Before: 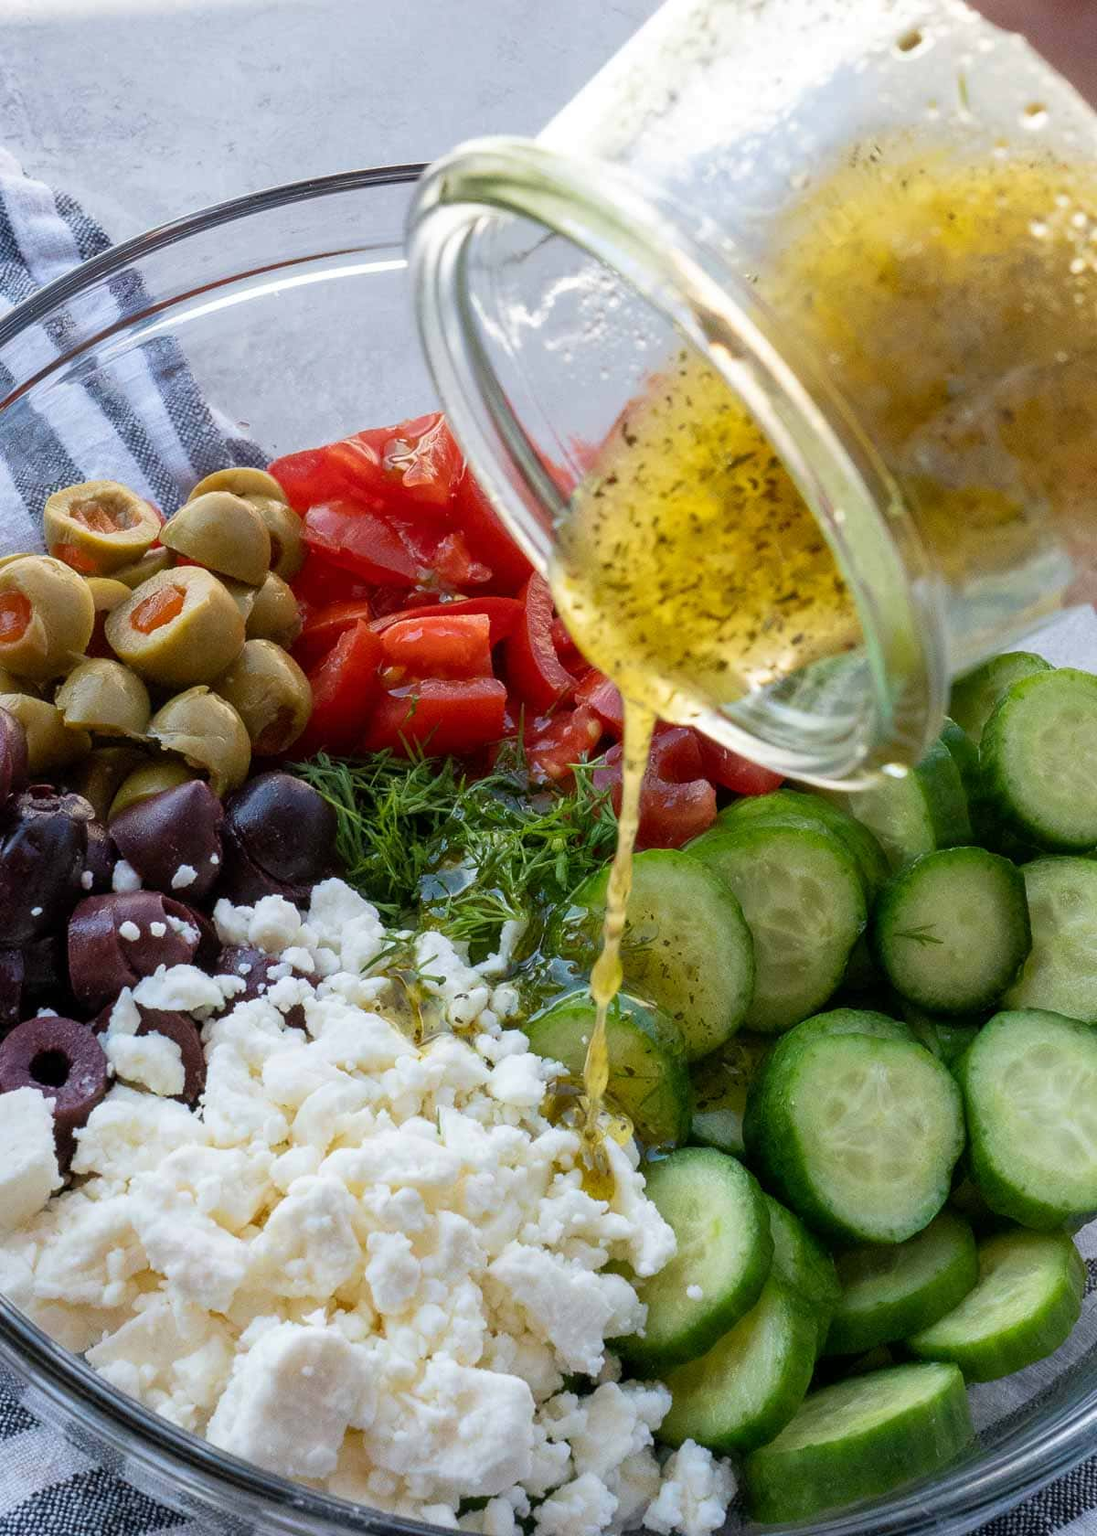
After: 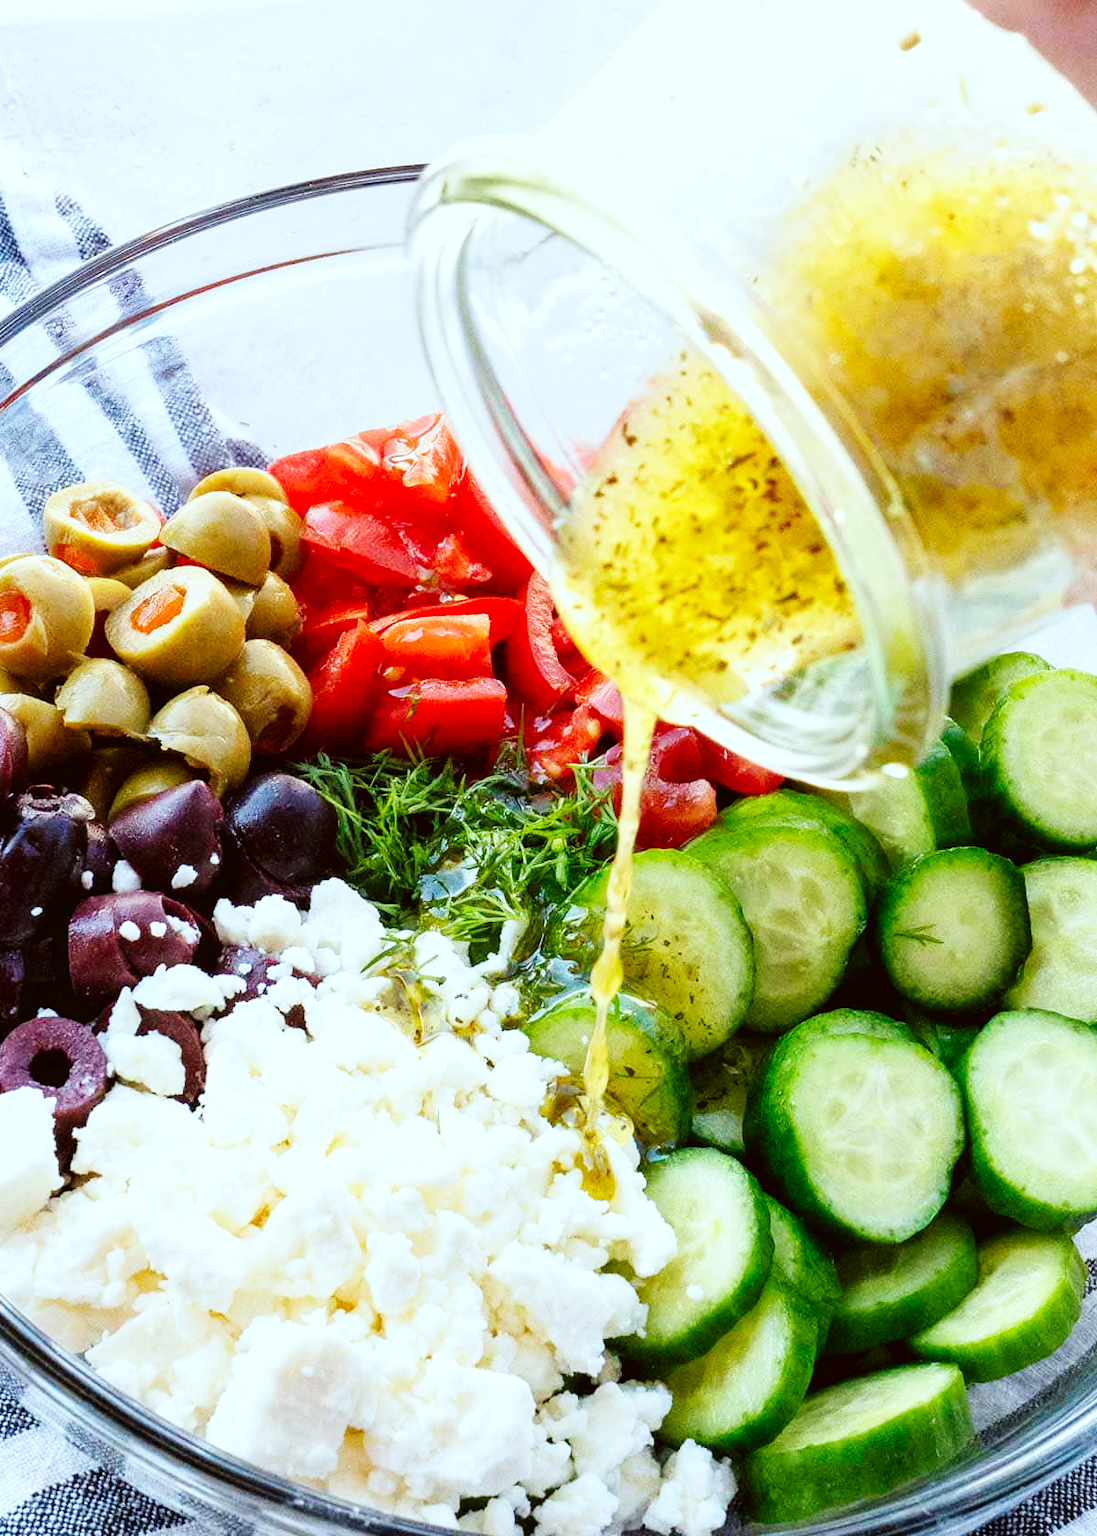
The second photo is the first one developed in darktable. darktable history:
color correction: highlights a* -4.98, highlights b* -3.76, shadows a* 3.83, shadows b* 4.08
base curve: curves: ch0 [(0, 0.003) (0.001, 0.002) (0.006, 0.004) (0.02, 0.022) (0.048, 0.086) (0.094, 0.234) (0.162, 0.431) (0.258, 0.629) (0.385, 0.8) (0.548, 0.918) (0.751, 0.988) (1, 1)], preserve colors none
